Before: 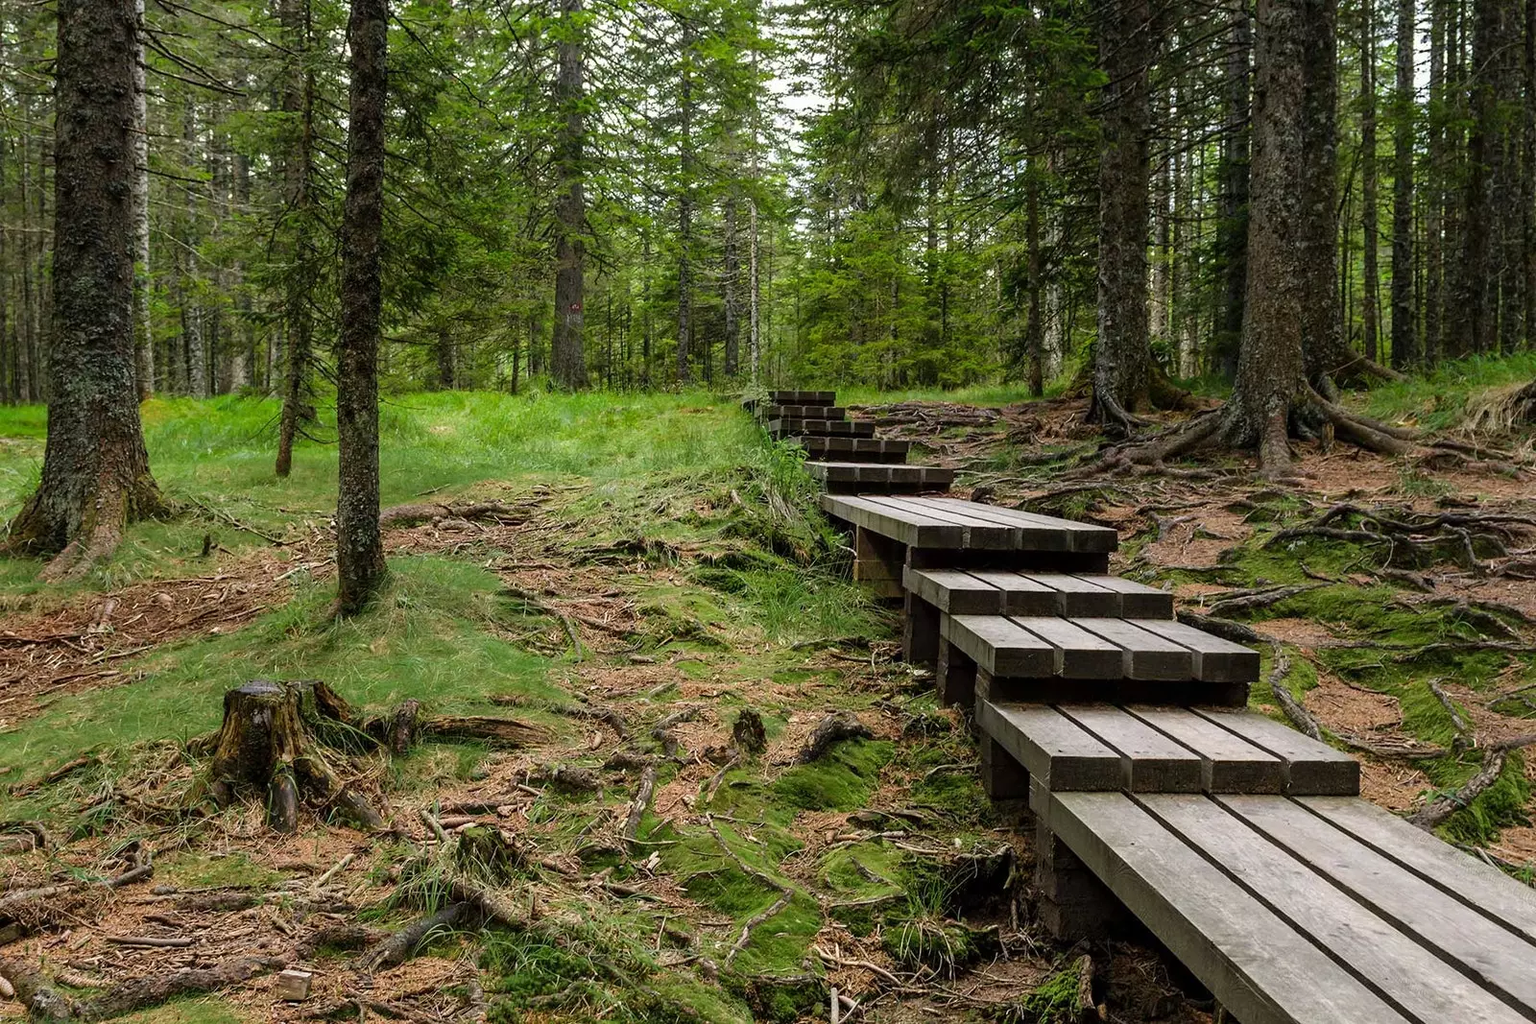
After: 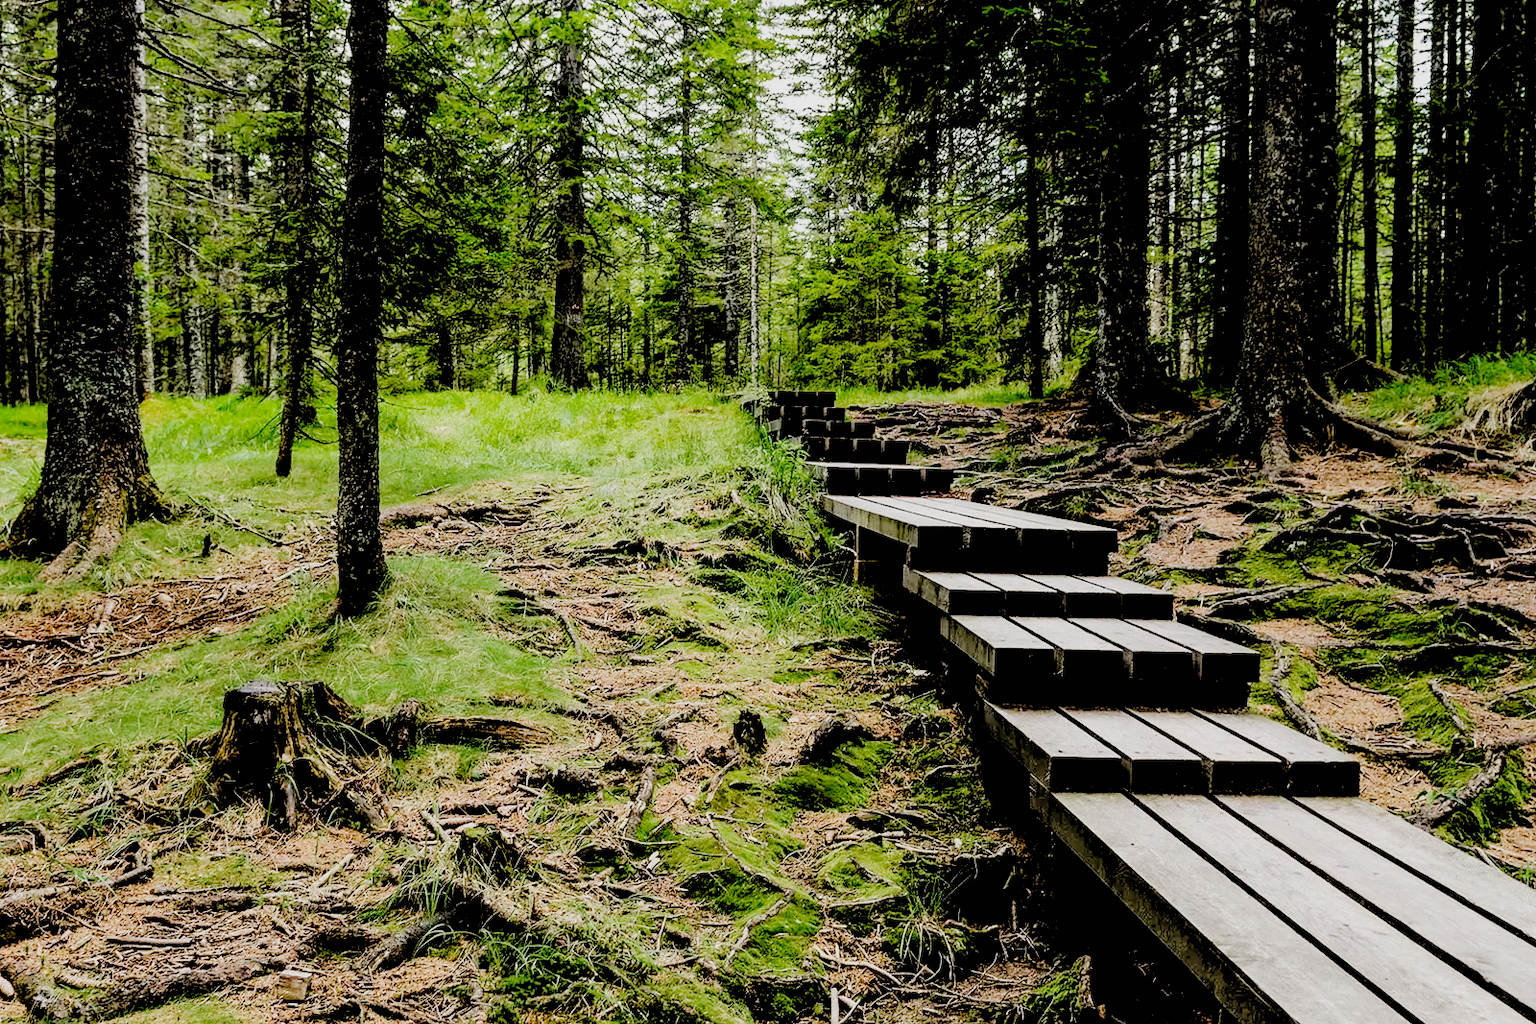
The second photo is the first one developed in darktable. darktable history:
filmic rgb: black relative exposure -2.85 EV, white relative exposure 4.56 EV, hardness 1.77, contrast 1.25, preserve chrominance no, color science v5 (2021)
tone equalizer: -8 EV -0.75 EV, -7 EV -0.7 EV, -6 EV -0.6 EV, -5 EV -0.4 EV, -3 EV 0.4 EV, -2 EV 0.6 EV, -1 EV 0.7 EV, +0 EV 0.75 EV, edges refinement/feathering 500, mask exposure compensation -1.57 EV, preserve details no
rgb levels: levels [[0.027, 0.429, 0.996], [0, 0.5, 1], [0, 0.5, 1]]
